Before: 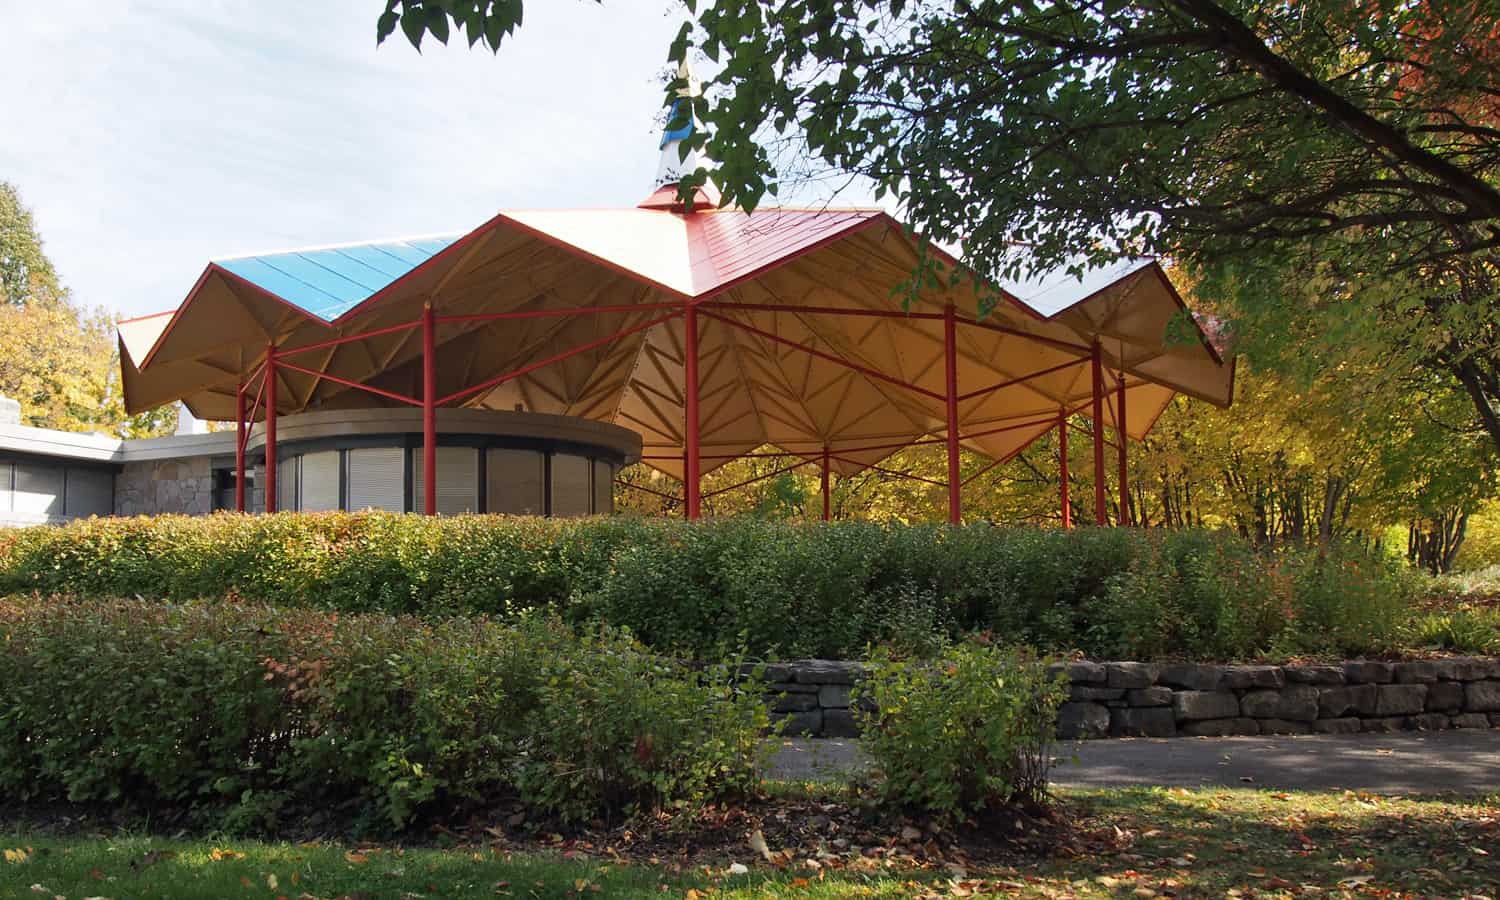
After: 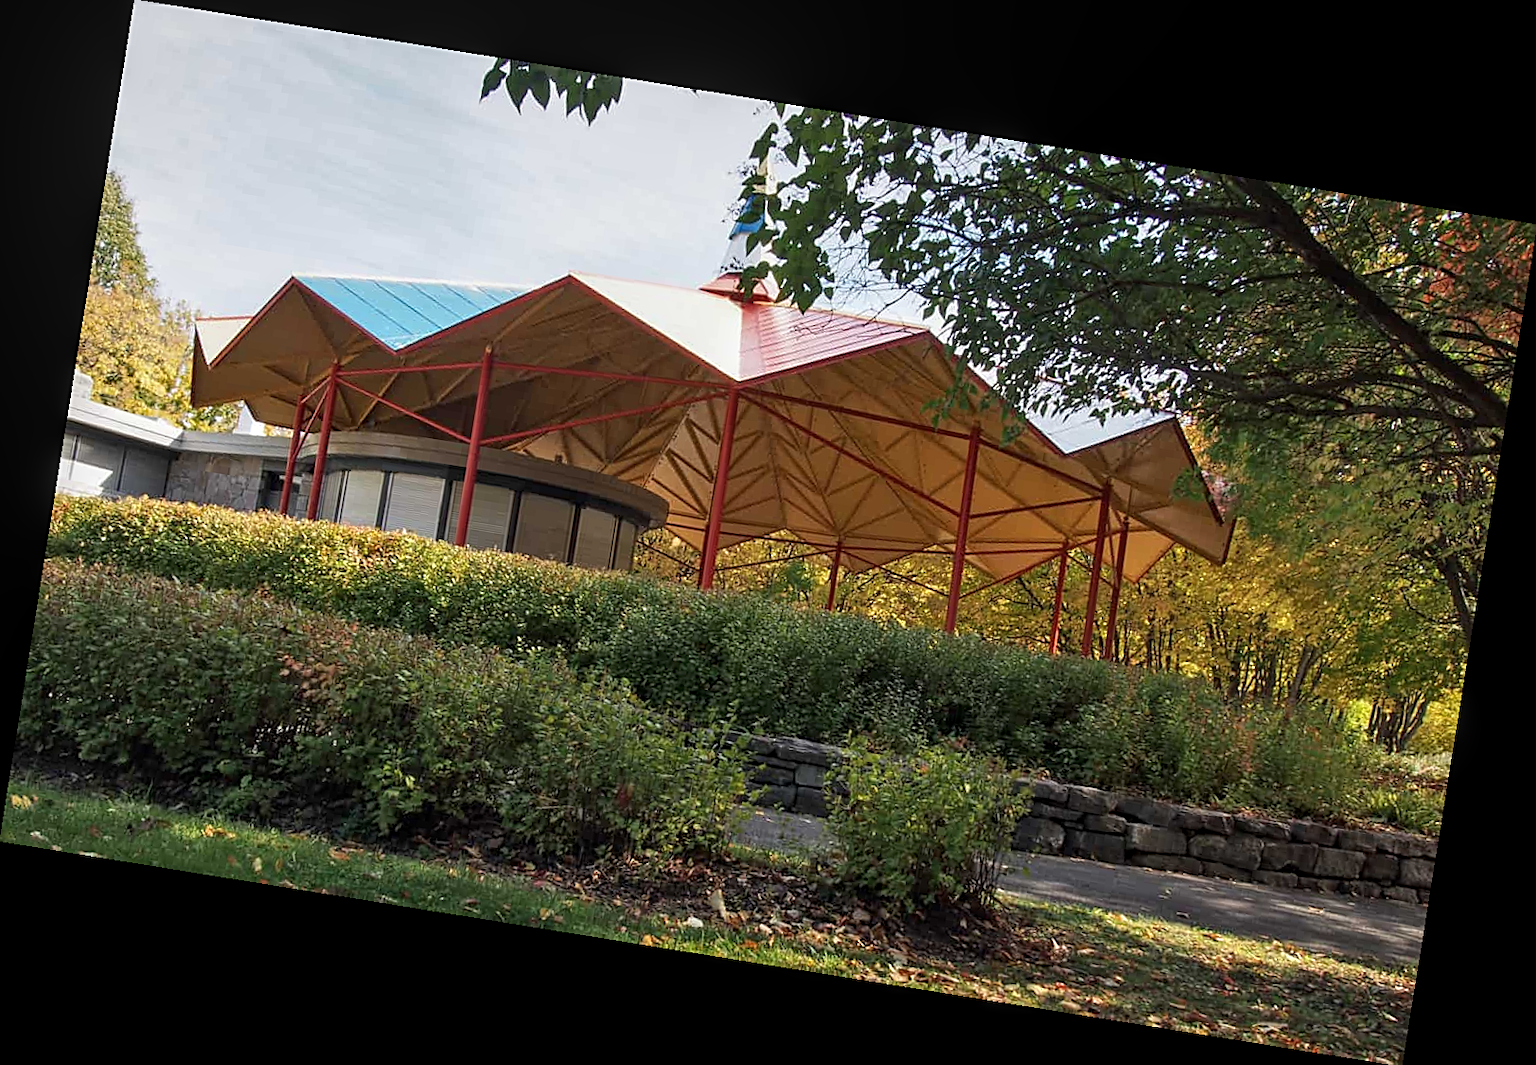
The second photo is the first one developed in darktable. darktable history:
local contrast: on, module defaults
sharpen: on, module defaults
rotate and perspective: rotation 9.12°, automatic cropping off
